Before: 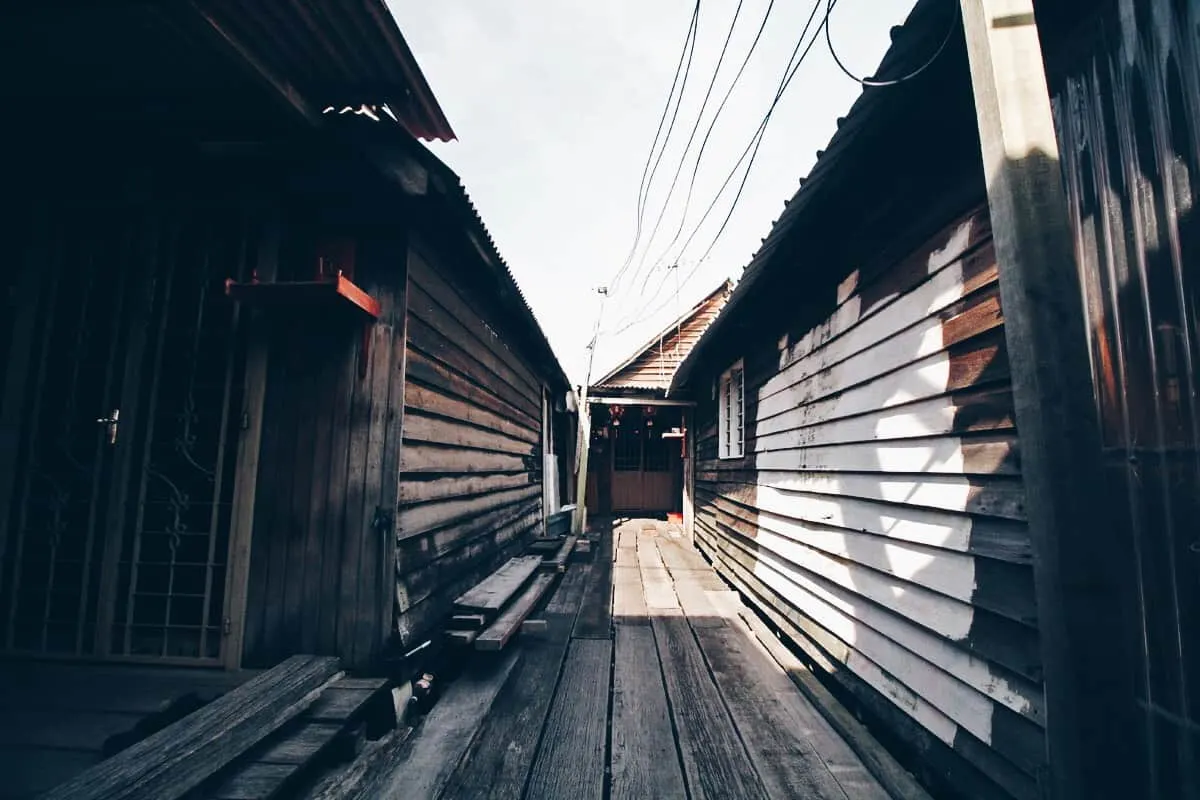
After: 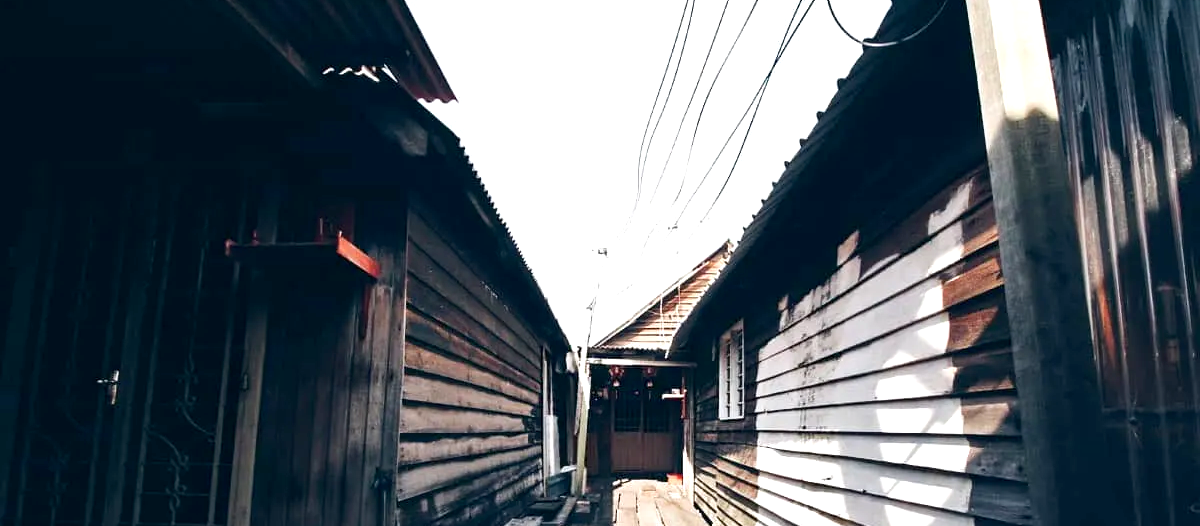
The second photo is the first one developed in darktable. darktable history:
exposure: black level correction 0.003, exposure 0.389 EV, compensate highlight preservation false
crop and rotate: top 4.9%, bottom 29.32%
